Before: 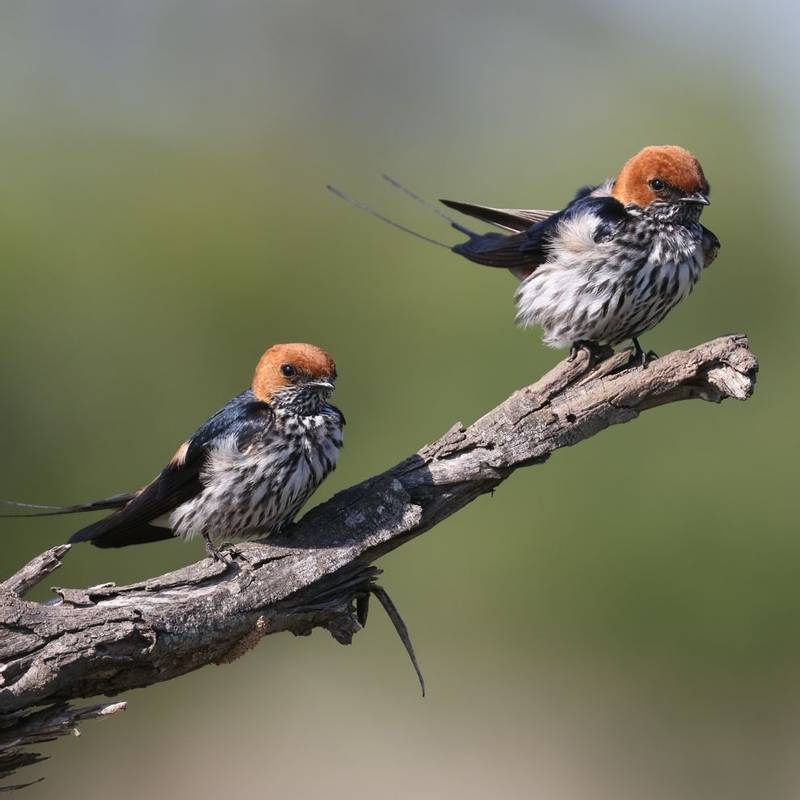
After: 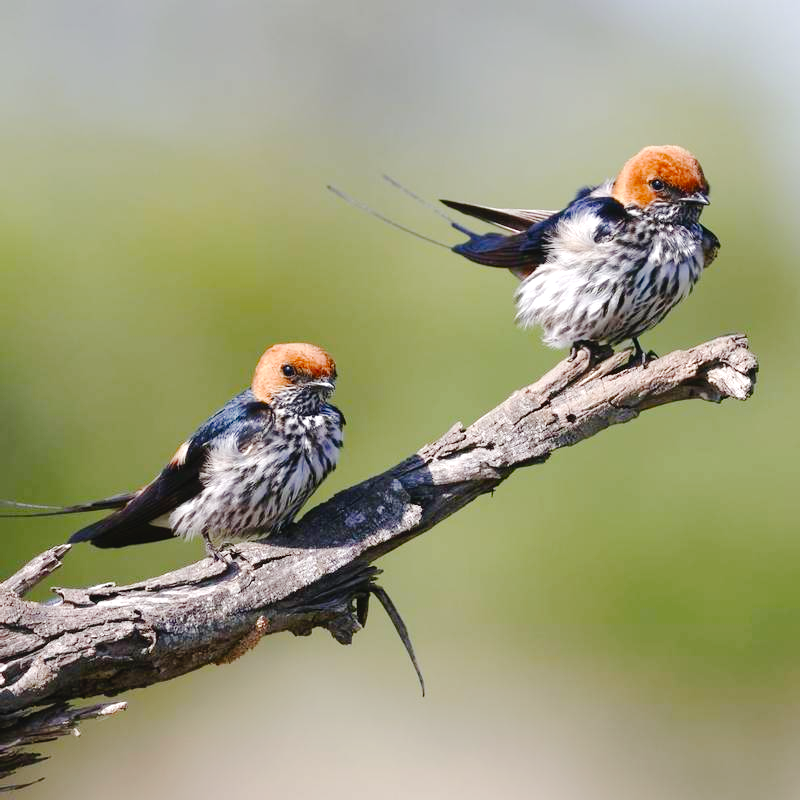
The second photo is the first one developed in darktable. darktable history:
color balance rgb: perceptual saturation grading › global saturation 20%, perceptual saturation grading › highlights -50%, perceptual saturation grading › shadows 30%, perceptual brilliance grading › global brilliance 10%, perceptual brilliance grading › shadows 15%
tone curve: curves: ch0 [(0, 0) (0.003, 0.035) (0.011, 0.035) (0.025, 0.035) (0.044, 0.046) (0.069, 0.063) (0.1, 0.084) (0.136, 0.123) (0.177, 0.174) (0.224, 0.232) (0.277, 0.304) (0.335, 0.387) (0.399, 0.476) (0.468, 0.566) (0.543, 0.639) (0.623, 0.714) (0.709, 0.776) (0.801, 0.851) (0.898, 0.921) (1, 1)], preserve colors none
